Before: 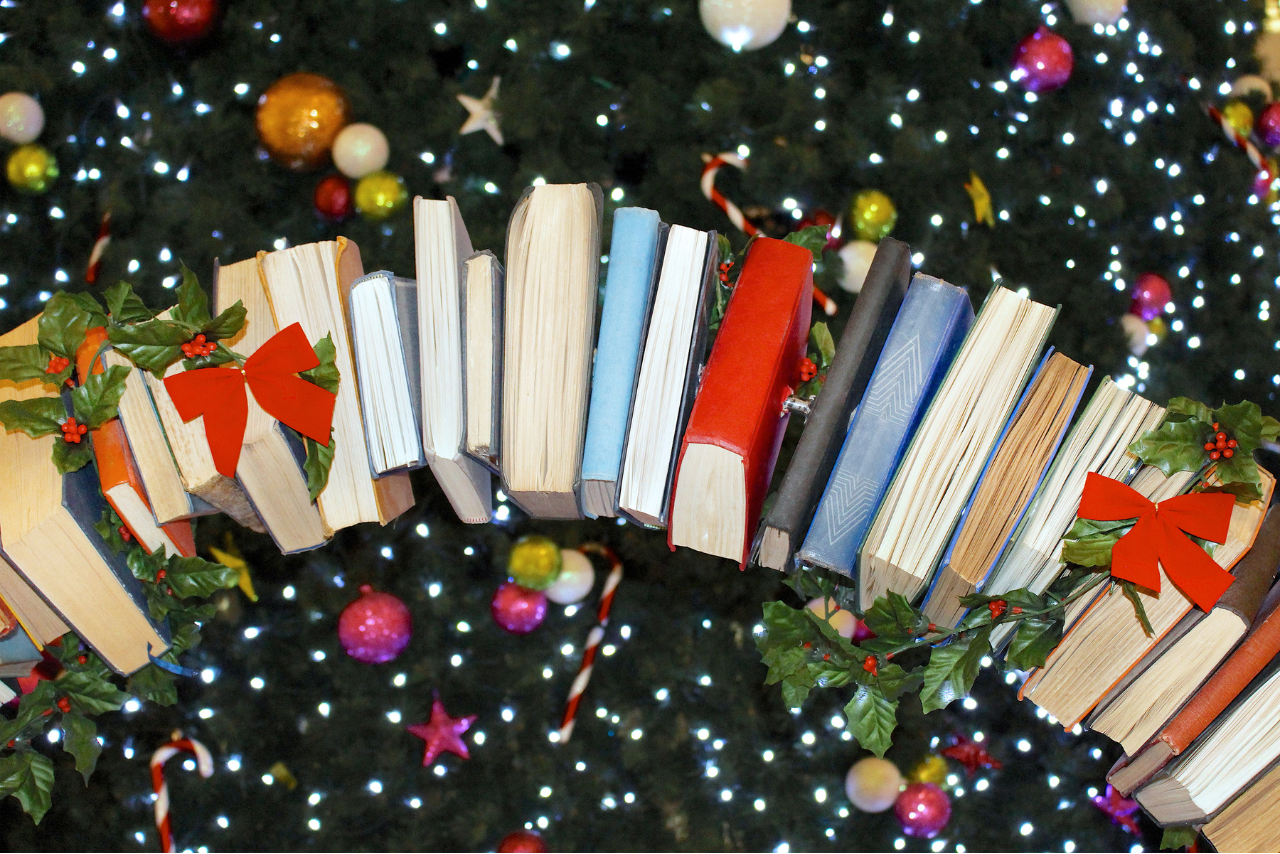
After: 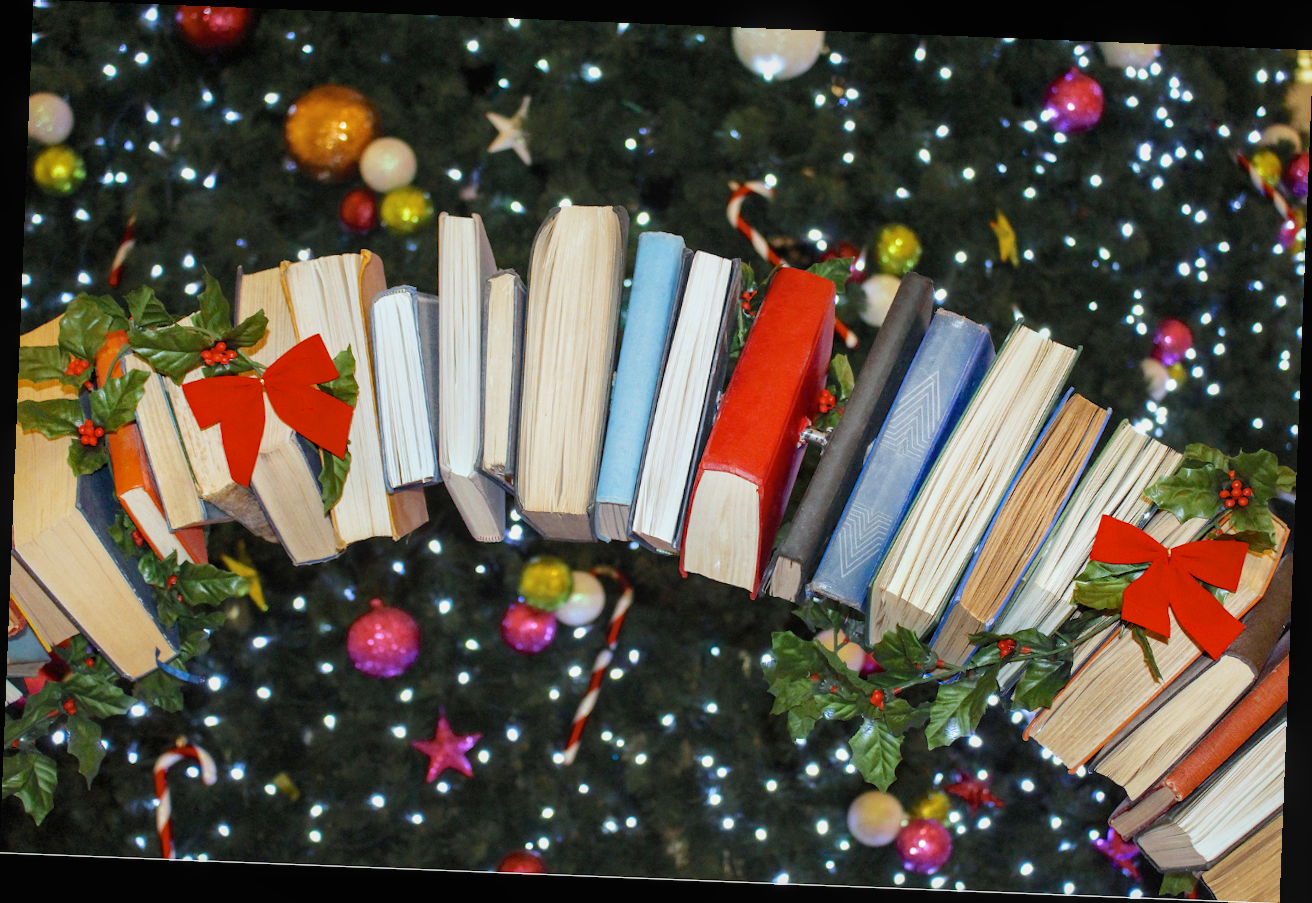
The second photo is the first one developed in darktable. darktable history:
rotate and perspective: rotation 2.27°, automatic cropping off
local contrast: detail 110%
tone equalizer: on, module defaults
